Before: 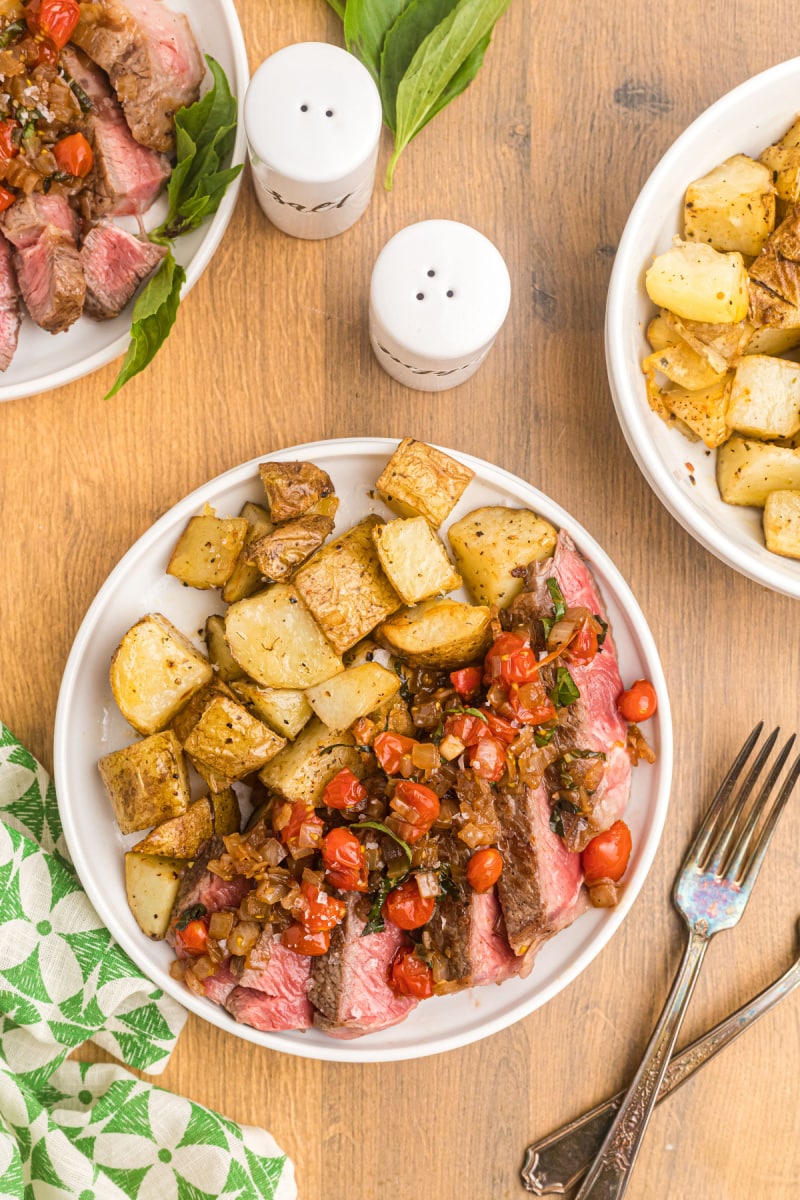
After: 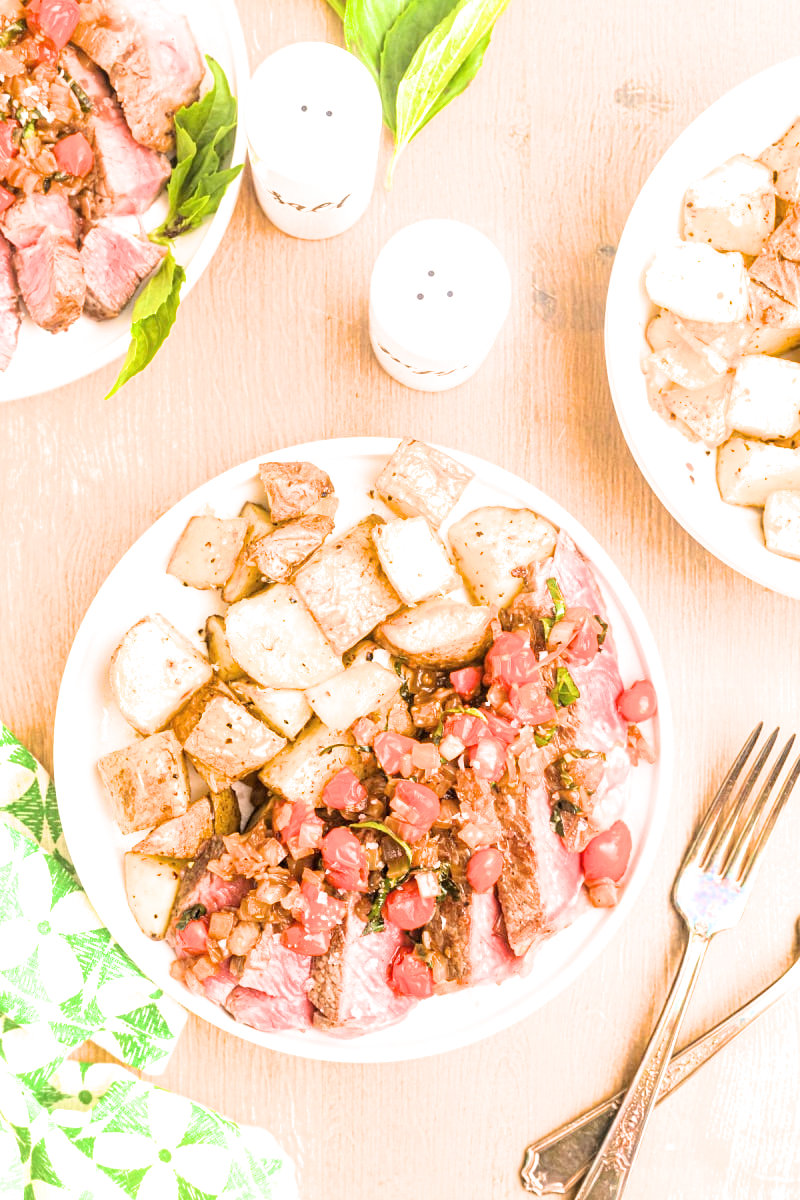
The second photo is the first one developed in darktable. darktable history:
filmic rgb: black relative exposure -5.08 EV, white relative exposure 3.95 EV, hardness 2.88, contrast 1.192, color science v6 (2022)
exposure: black level correction 0, exposure 2.087 EV, compensate exposure bias true, compensate highlight preservation false
